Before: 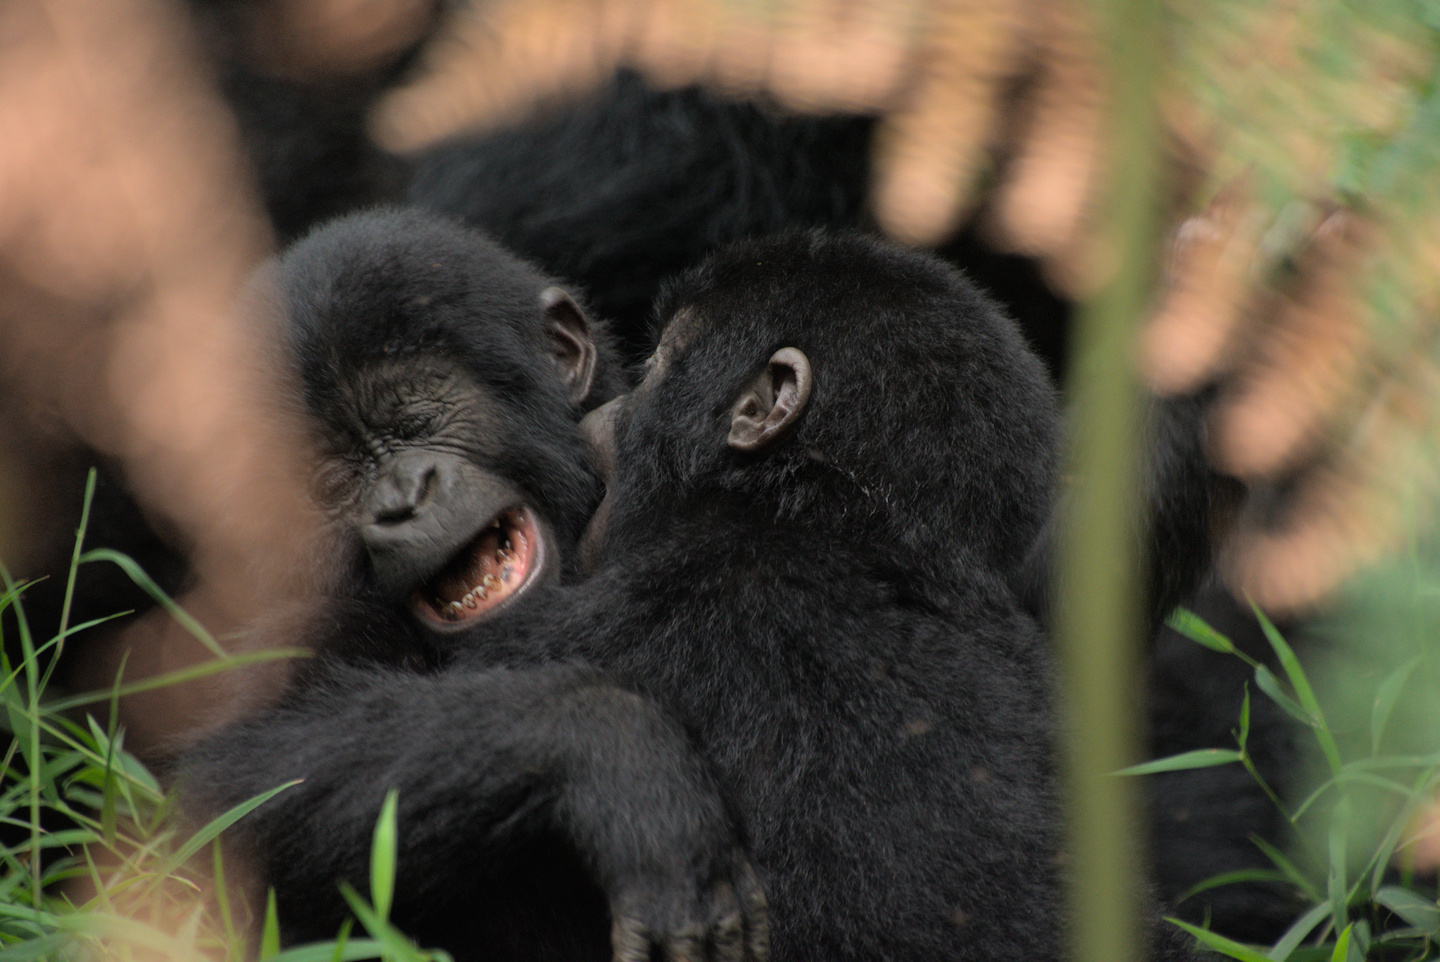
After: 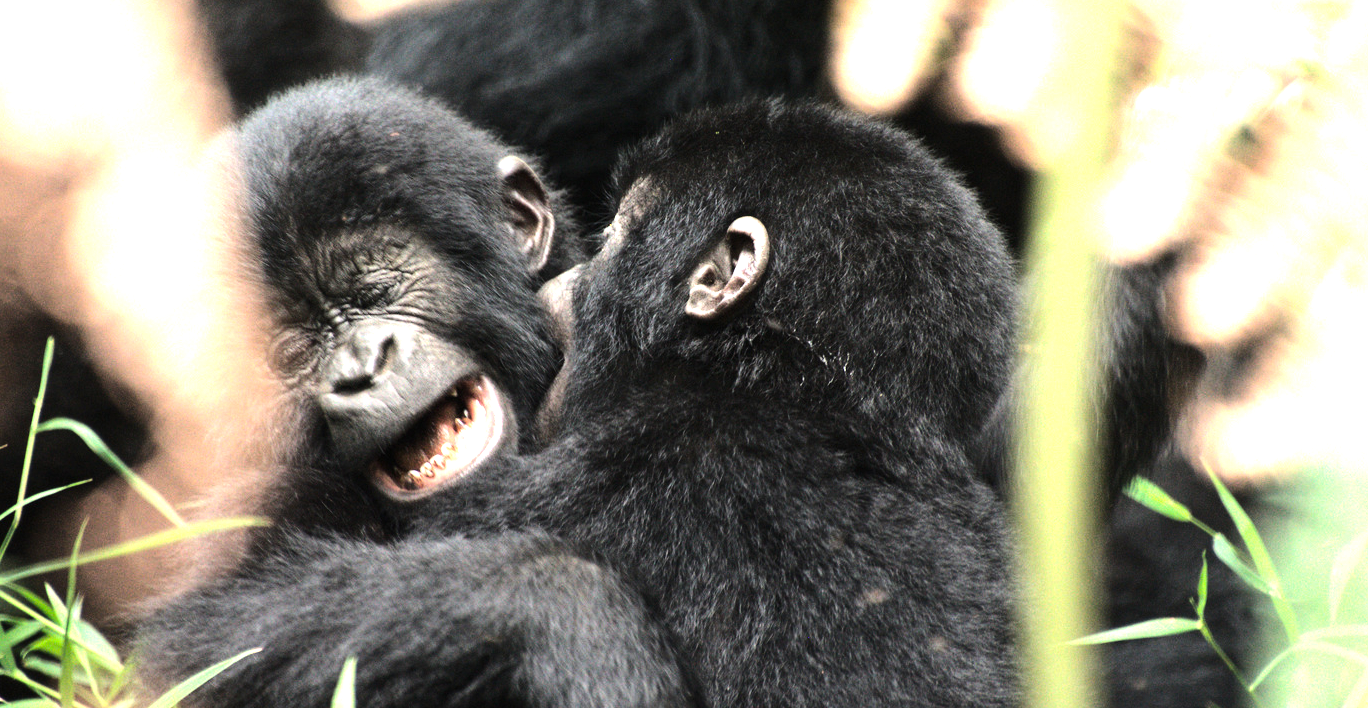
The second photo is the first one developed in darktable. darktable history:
crop and rotate: left 2.979%, top 13.7%, right 2.007%, bottom 12.688%
exposure: black level correction 0, exposure 1.698 EV, compensate highlight preservation false
tone equalizer: -8 EV -1.1 EV, -7 EV -0.994 EV, -6 EV -0.892 EV, -5 EV -0.564 EV, -3 EV 0.576 EV, -2 EV 0.838 EV, -1 EV 0.989 EV, +0 EV 1.07 EV, edges refinement/feathering 500, mask exposure compensation -1.57 EV, preserve details no
